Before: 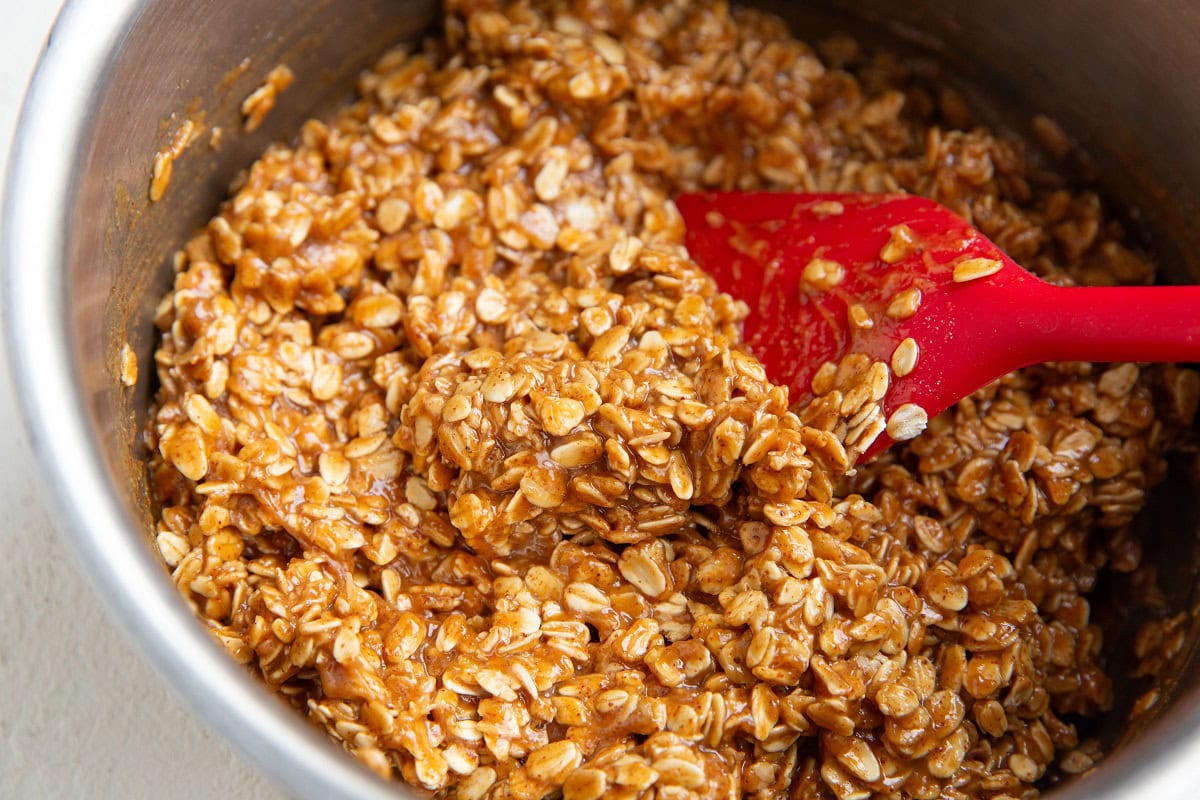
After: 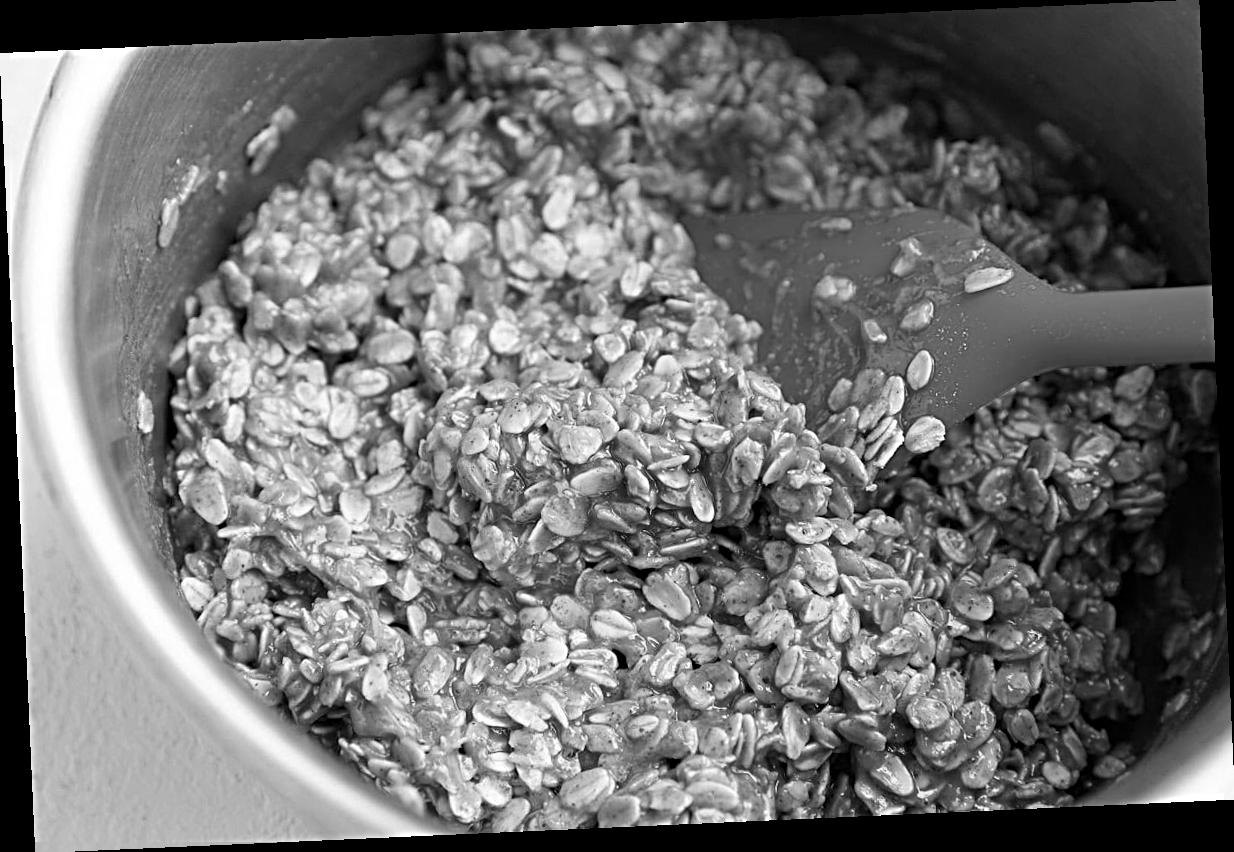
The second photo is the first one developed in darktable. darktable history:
monochrome: a 1.94, b -0.638
sharpen: radius 4
rotate and perspective: rotation -2.56°, automatic cropping off
